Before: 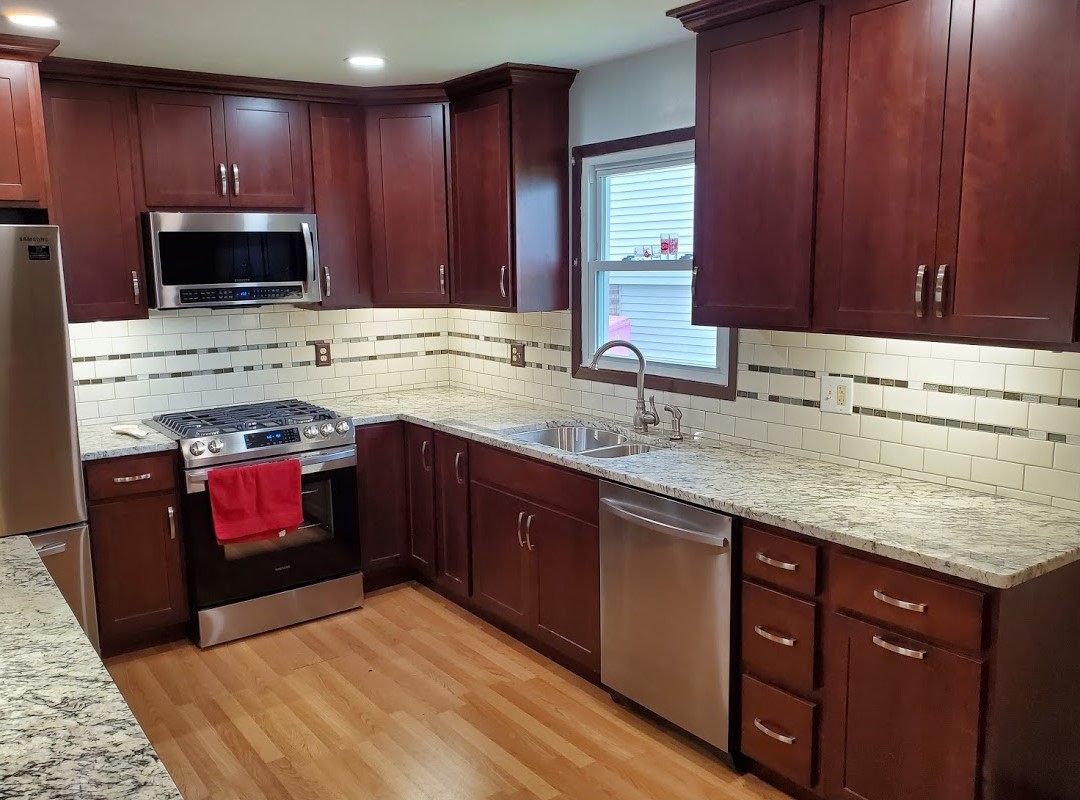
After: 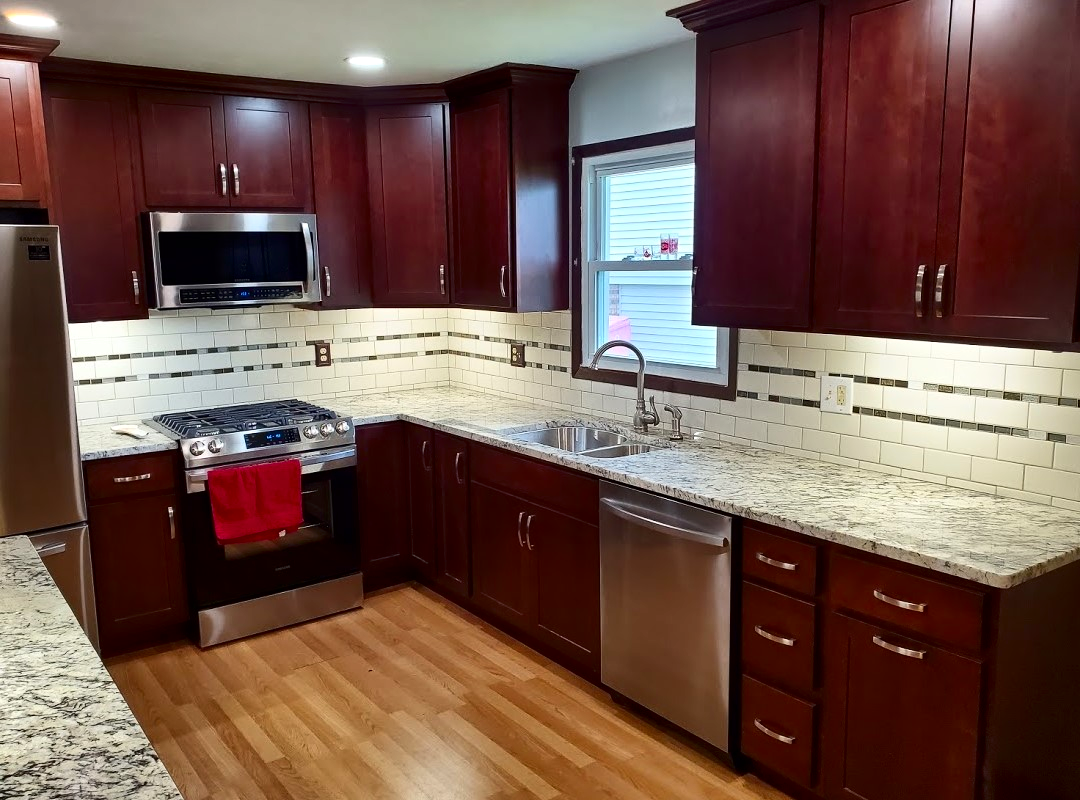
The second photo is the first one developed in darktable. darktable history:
contrast brightness saturation: contrast 0.2, brightness -0.11, saturation 0.1
shadows and highlights: shadows 5, soften with gaussian
exposure: exposure 0.128 EV, compensate highlight preservation false
